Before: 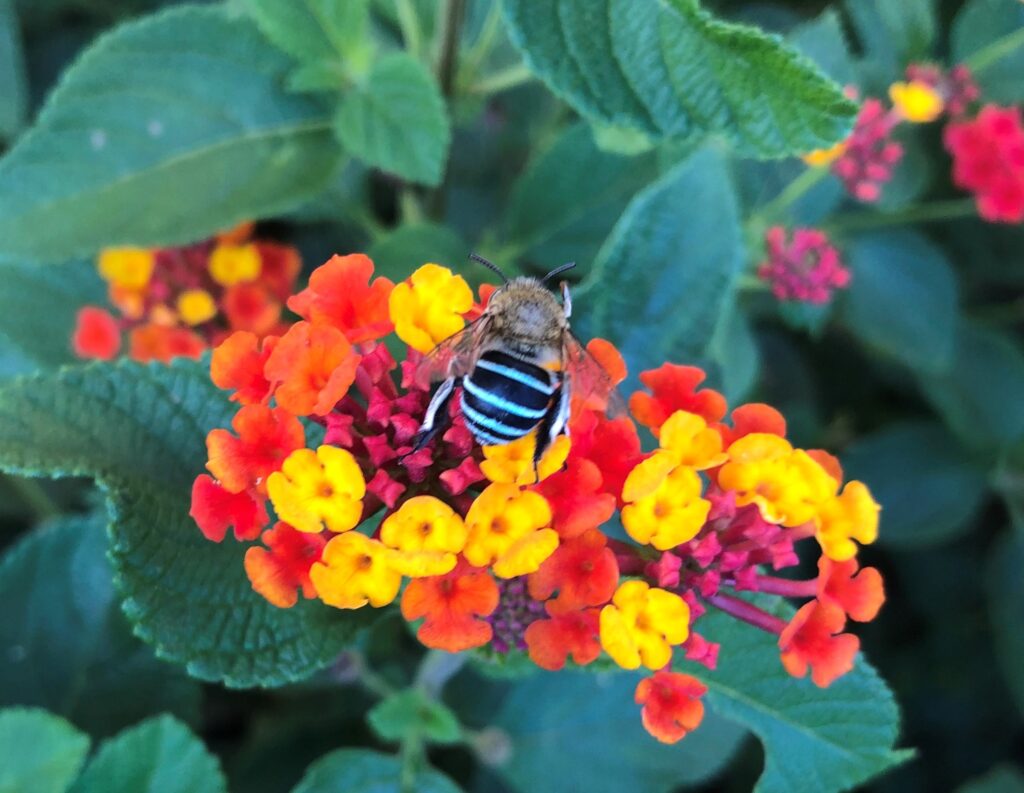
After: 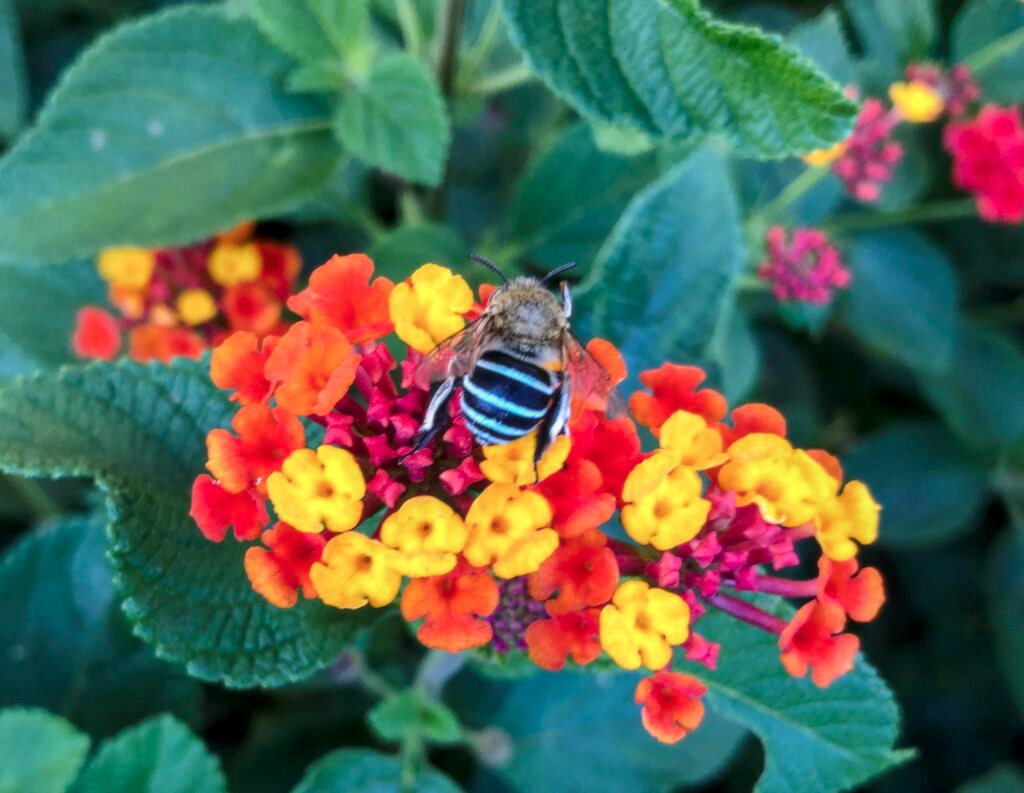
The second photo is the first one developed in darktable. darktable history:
color balance rgb: perceptual saturation grading › global saturation 20%, perceptual saturation grading › highlights -25%, perceptual saturation grading › shadows 25%
soften: size 10%, saturation 50%, brightness 0.2 EV, mix 10%
local contrast: on, module defaults
